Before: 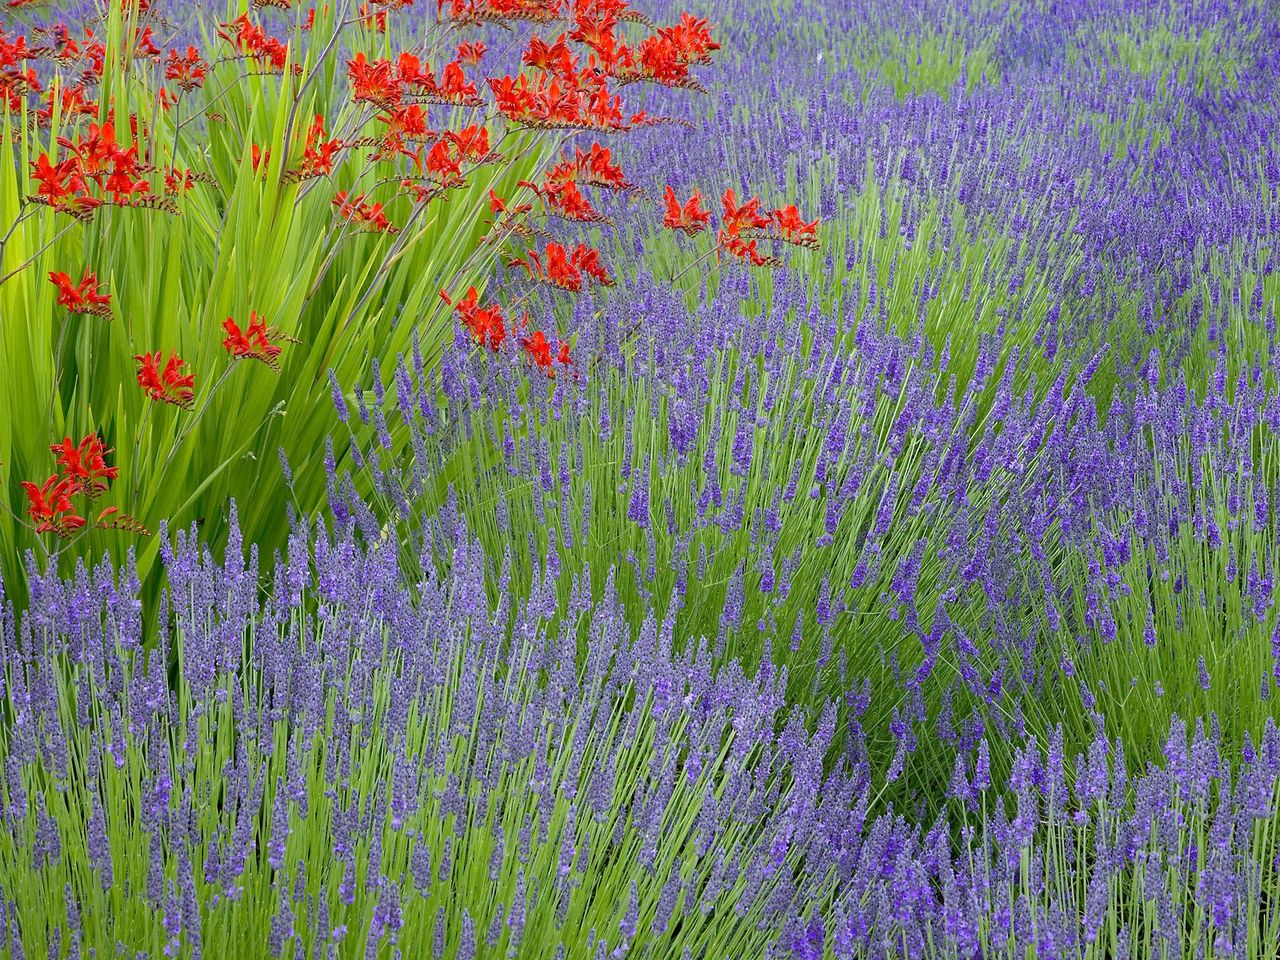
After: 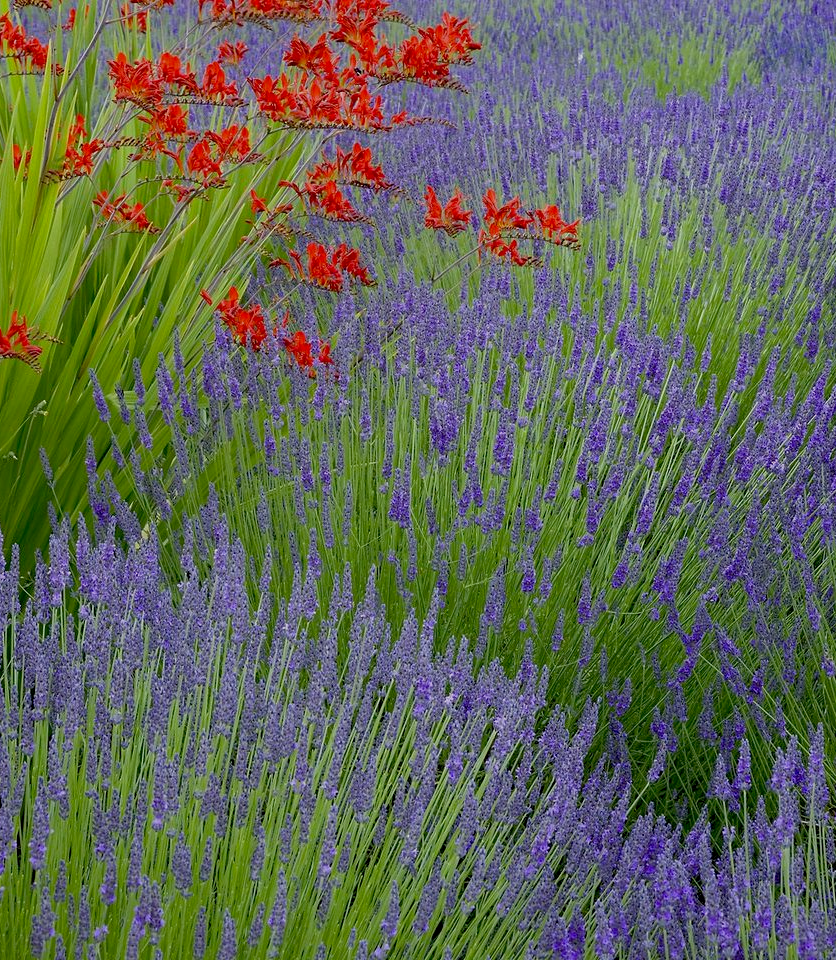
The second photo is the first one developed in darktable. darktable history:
crop and rotate: left 18.736%, right 15.901%
exposure: black level correction 0.011, exposure -0.474 EV, compensate highlight preservation false
